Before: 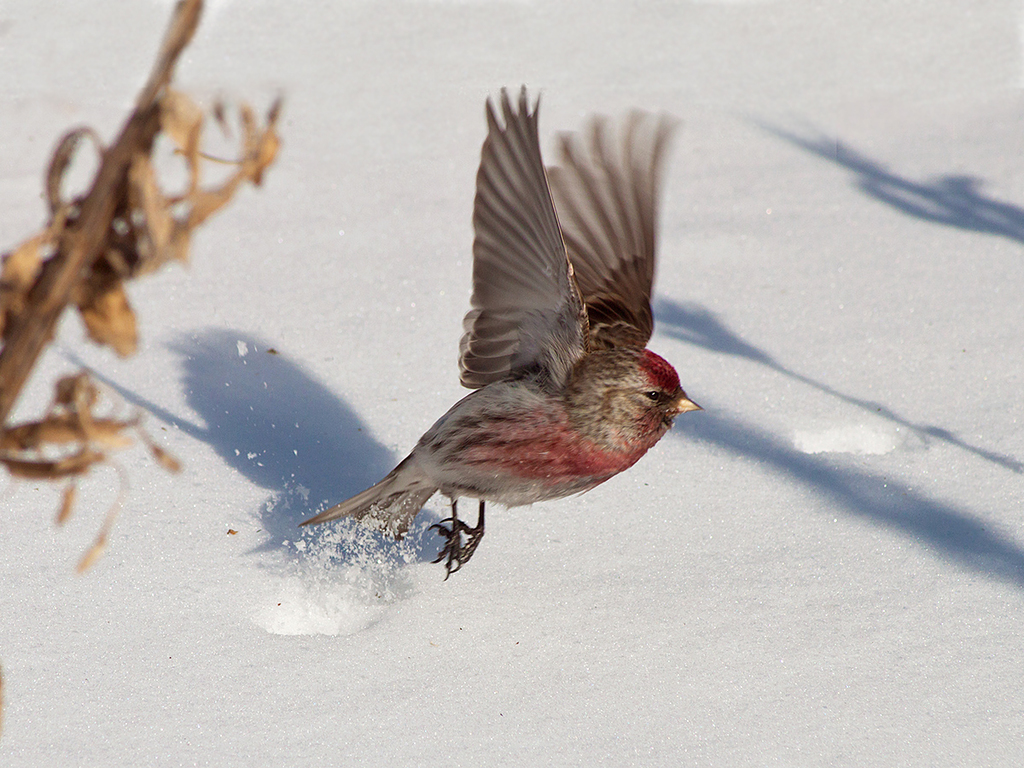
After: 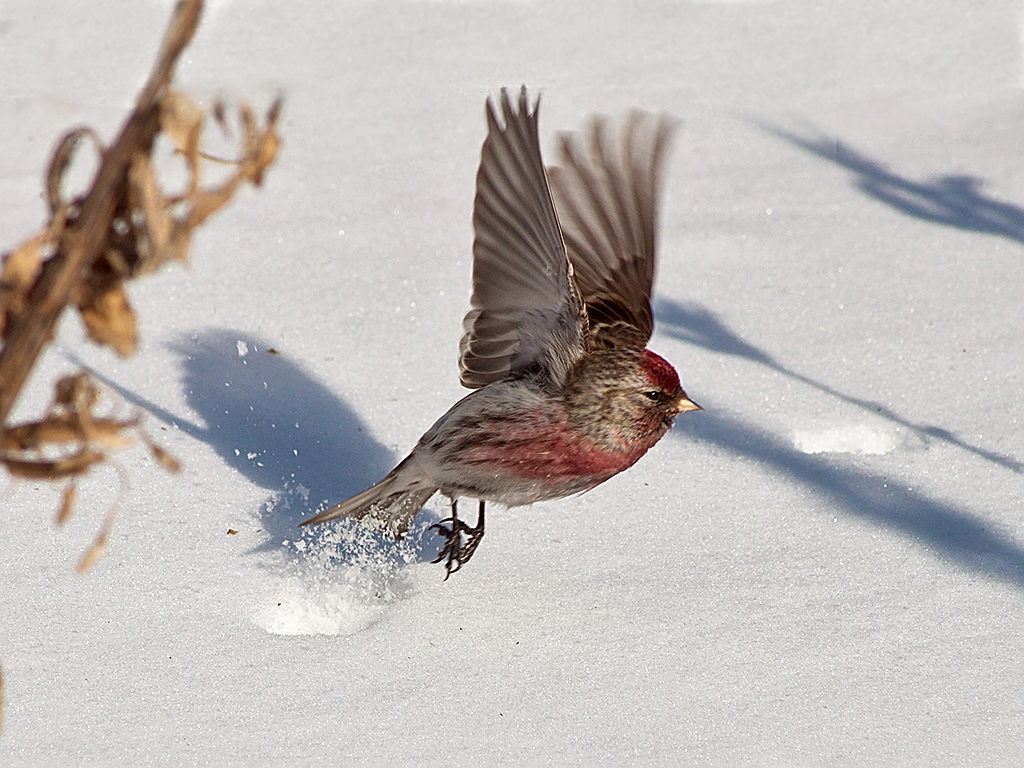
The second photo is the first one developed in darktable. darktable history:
sharpen: on, module defaults
local contrast: mode bilateral grid, contrast 20, coarseness 49, detail 132%, midtone range 0.2
